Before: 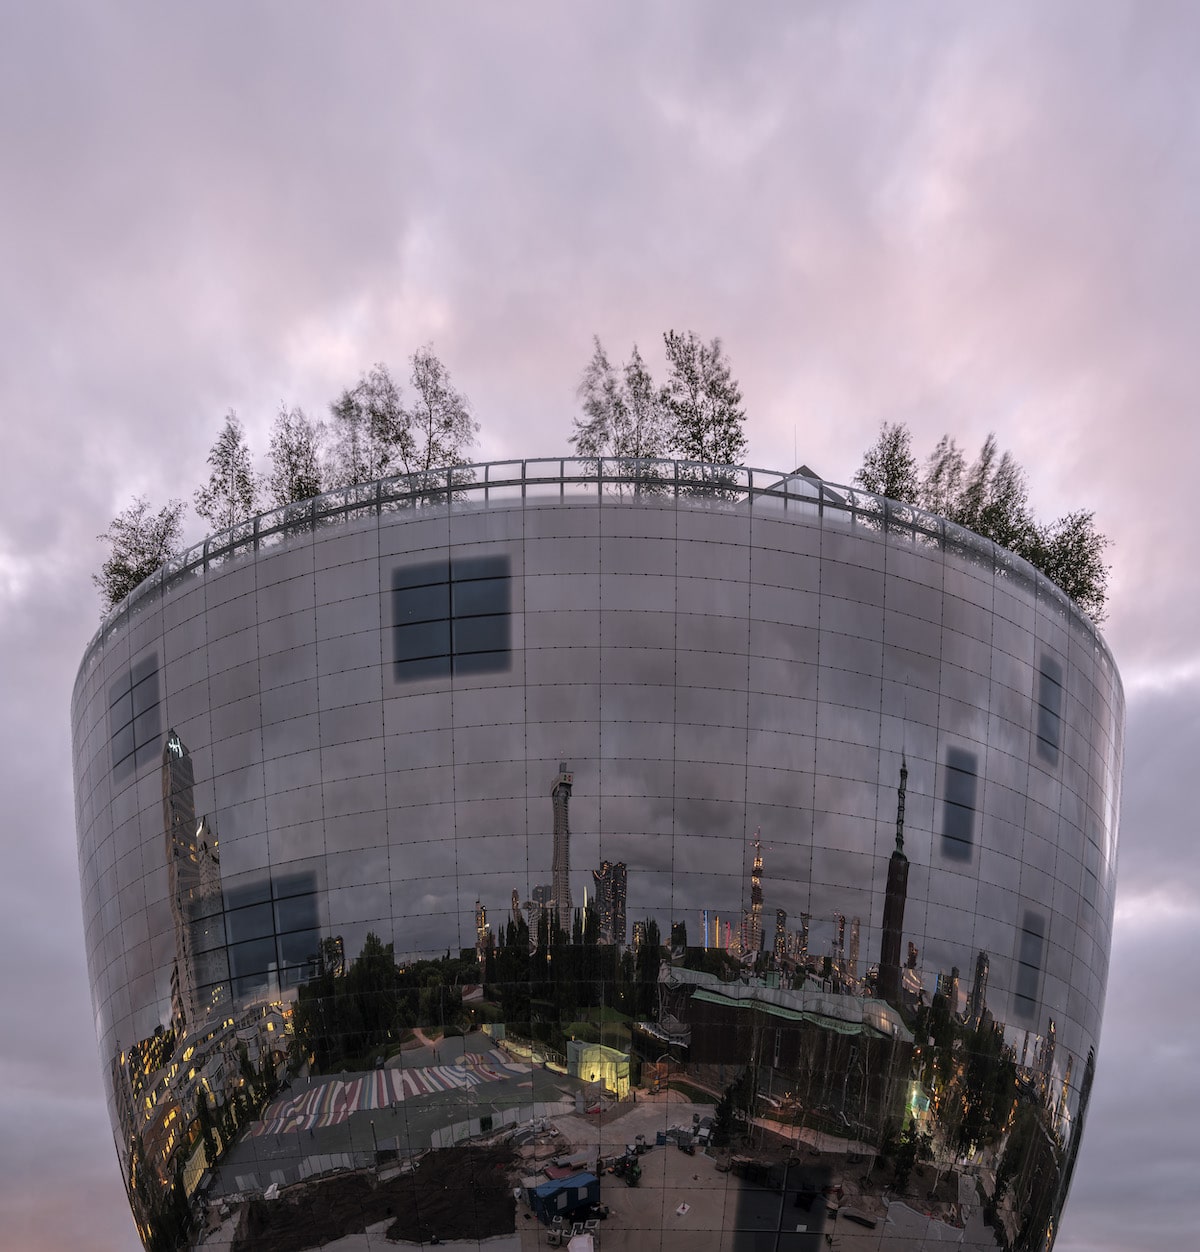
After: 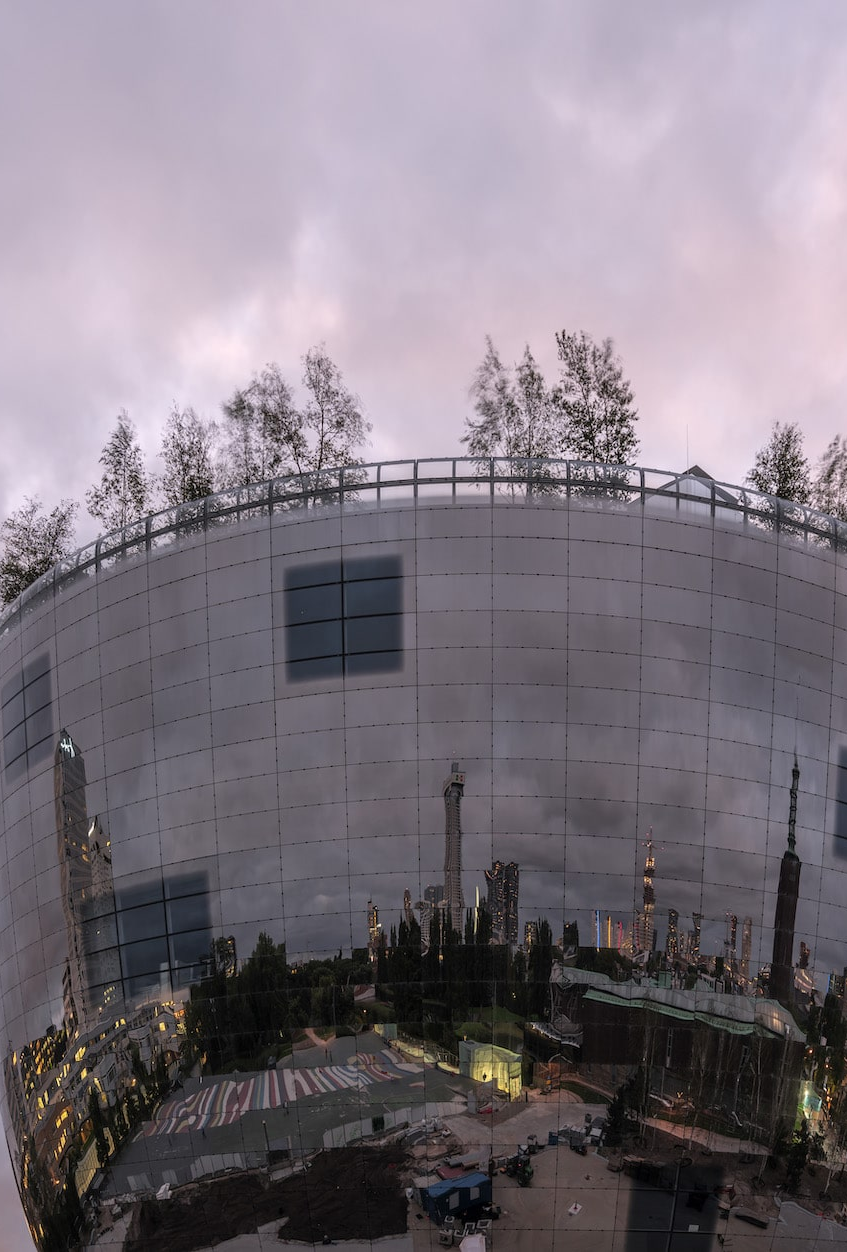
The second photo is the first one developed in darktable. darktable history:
crop and rotate: left 9.047%, right 20.348%
